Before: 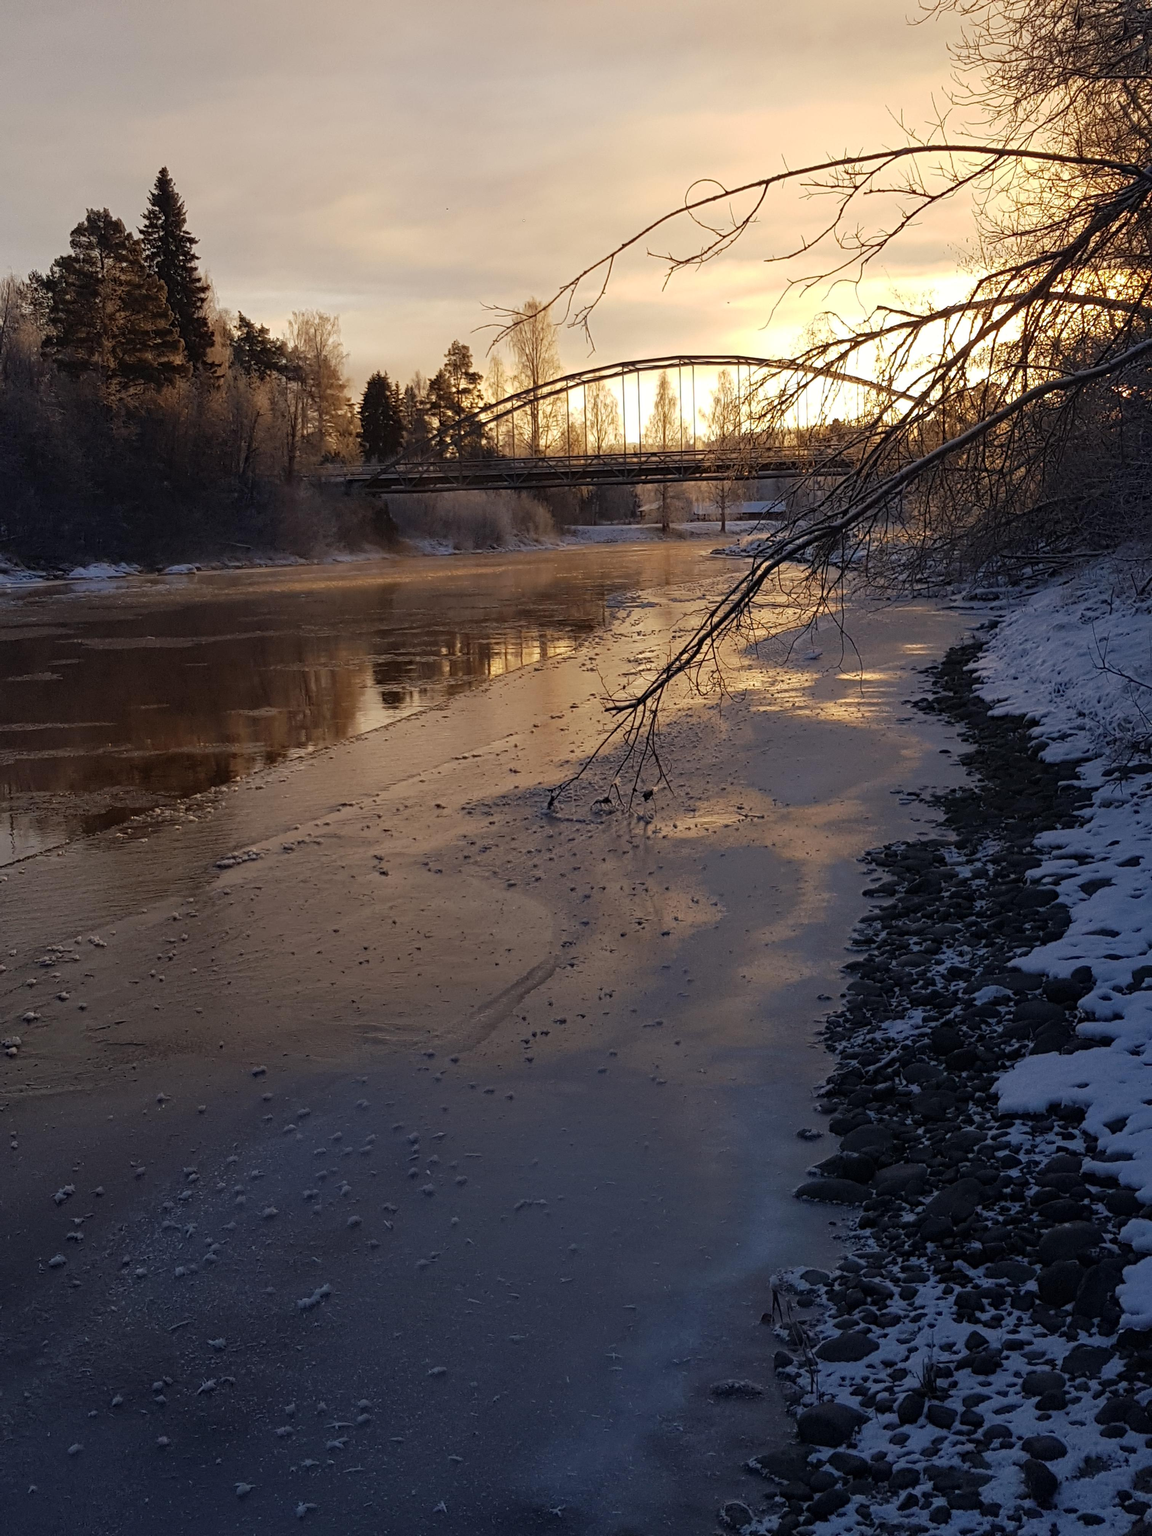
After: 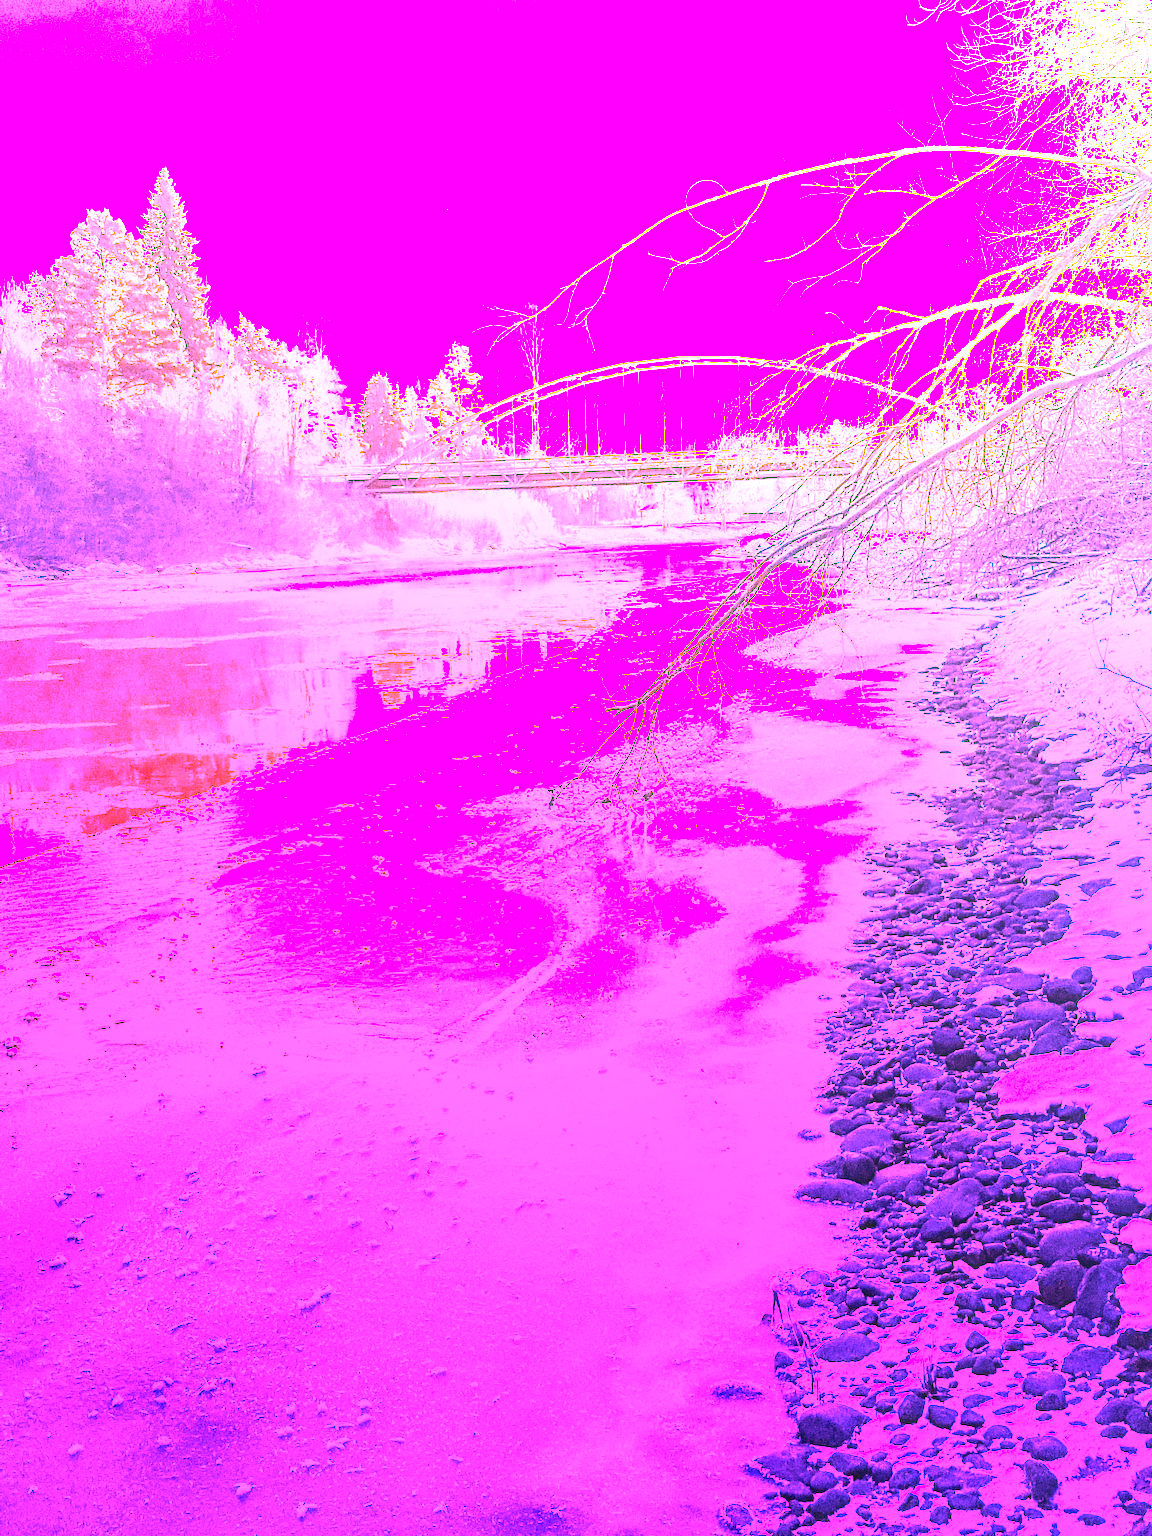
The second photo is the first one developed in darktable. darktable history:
white balance: red 8, blue 8
local contrast: on, module defaults
